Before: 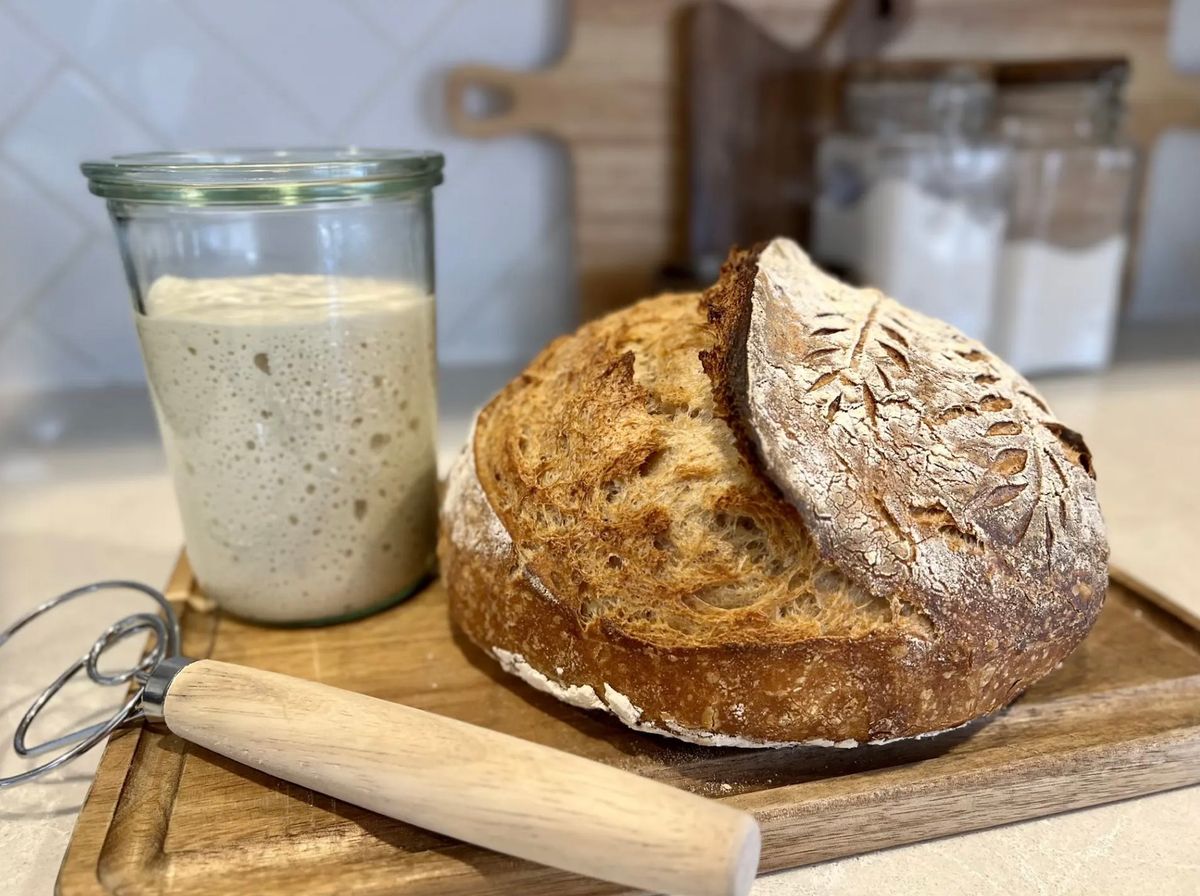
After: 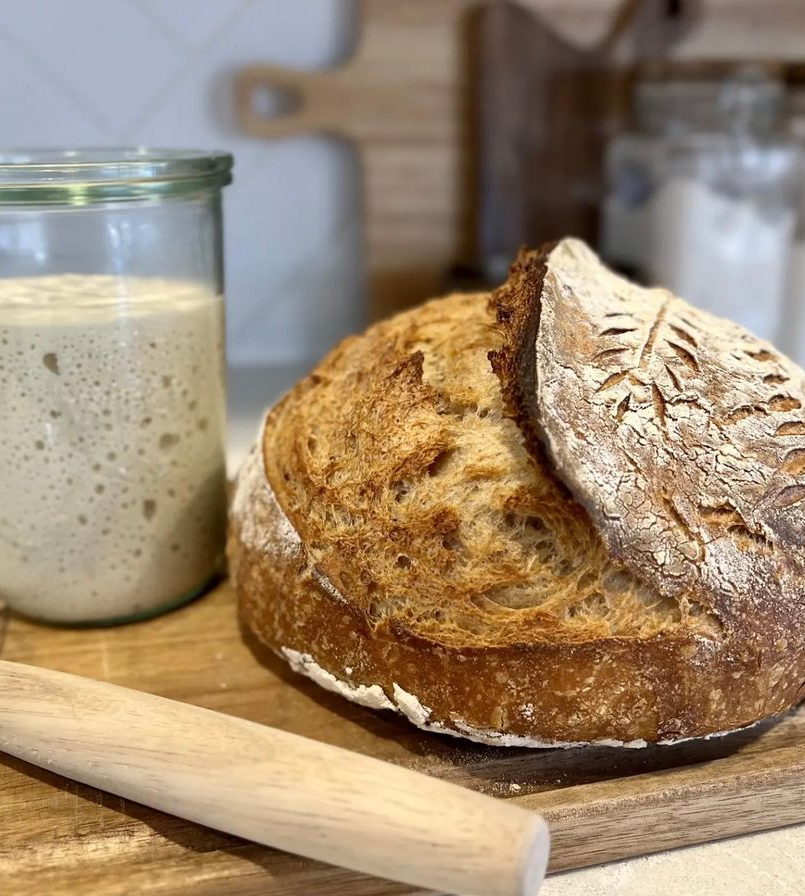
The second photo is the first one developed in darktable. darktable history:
crop and rotate: left 17.626%, right 15.265%
